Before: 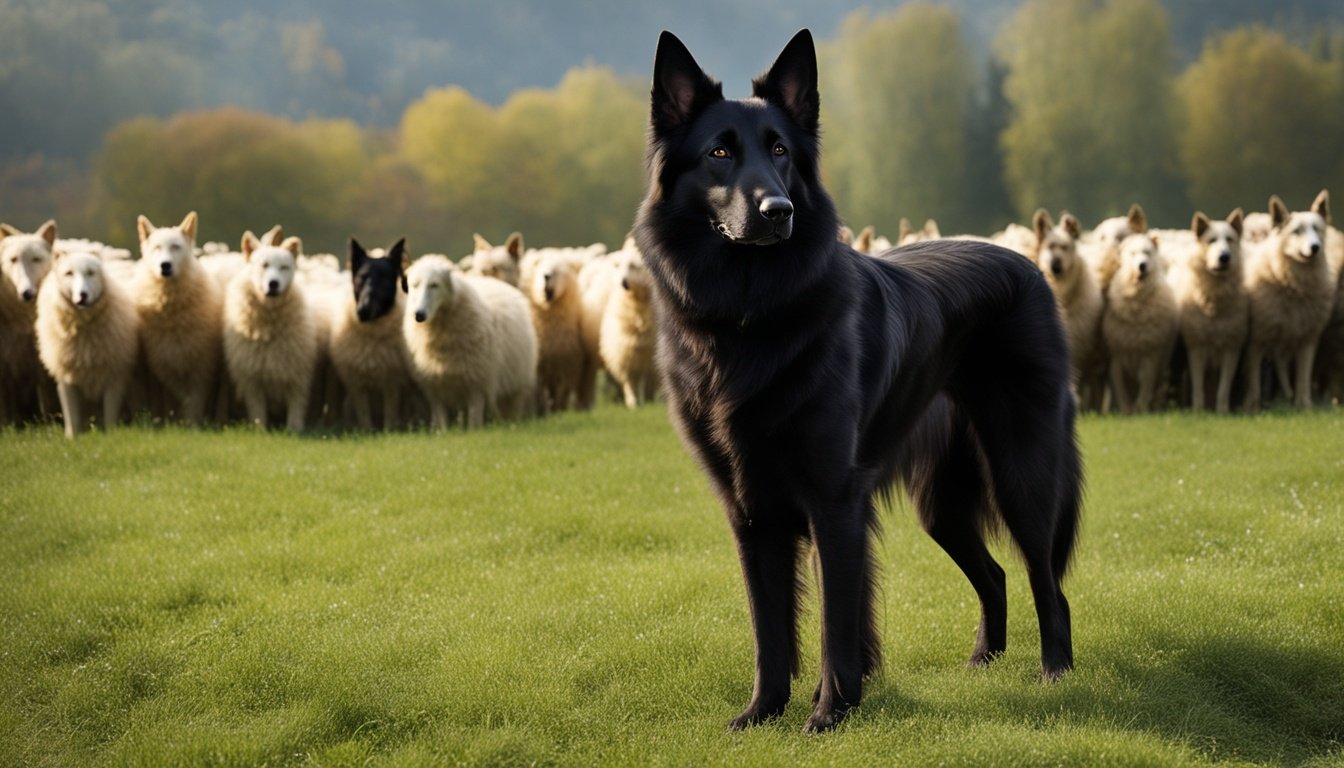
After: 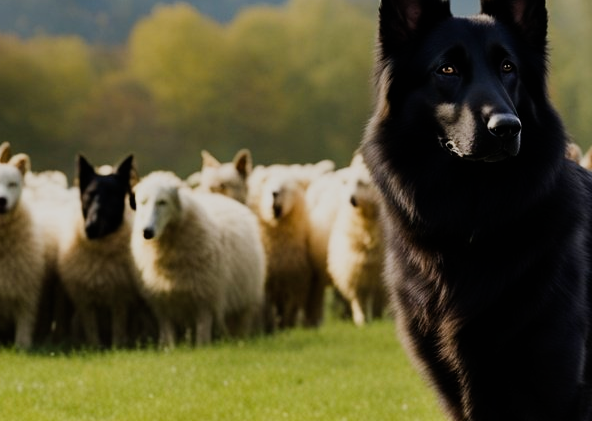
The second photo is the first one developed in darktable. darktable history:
crop: left 20.248%, top 10.86%, right 35.675%, bottom 34.321%
sigmoid: on, module defaults
graduated density: rotation -0.352°, offset 57.64
